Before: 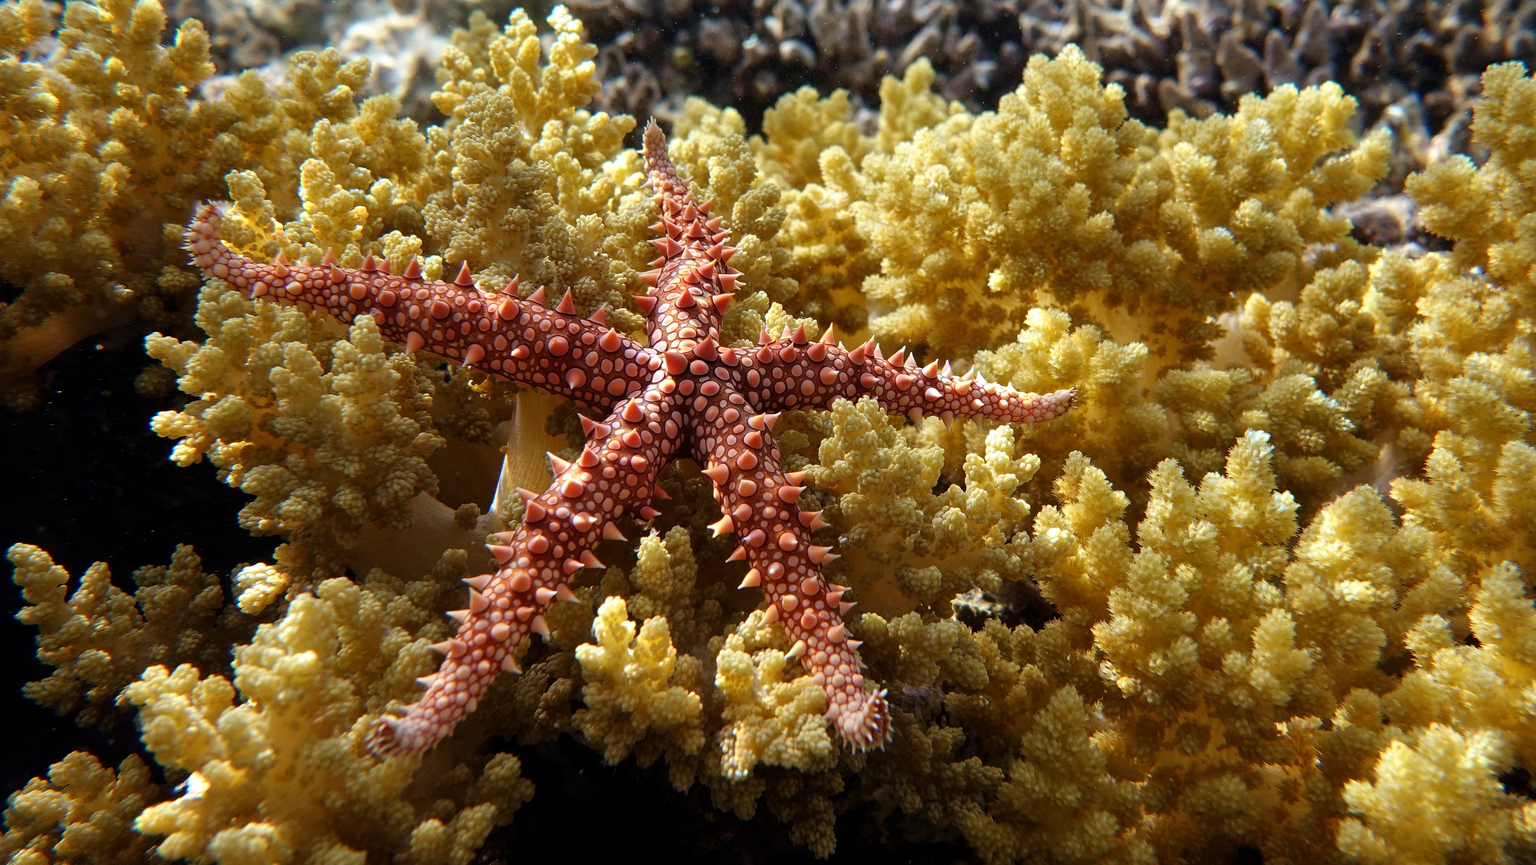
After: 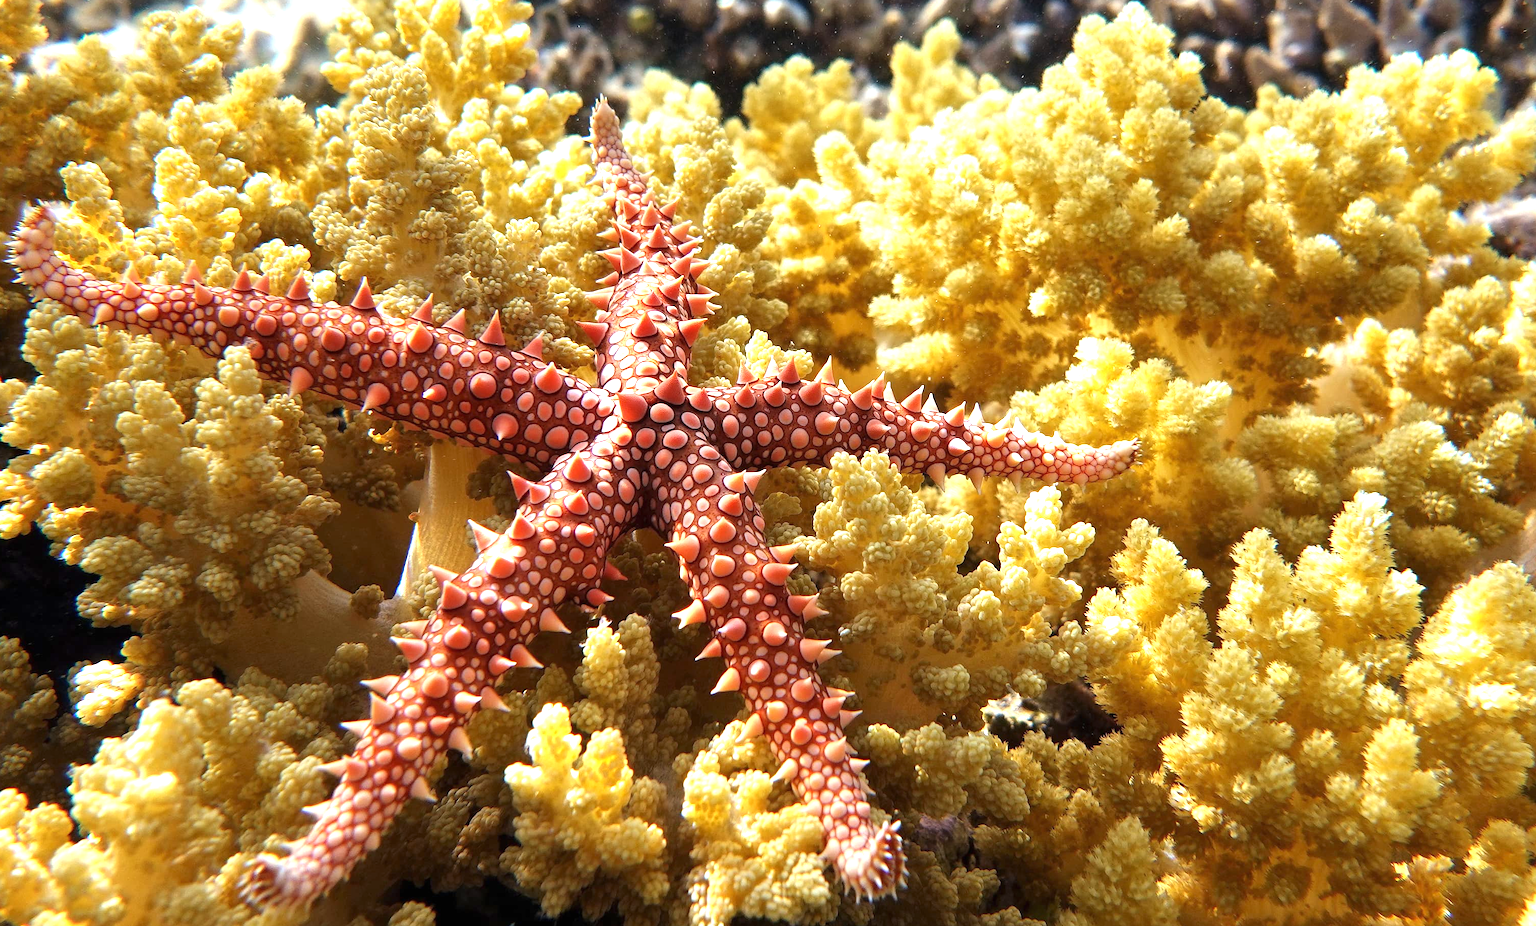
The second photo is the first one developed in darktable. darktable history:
crop: left 11.605%, top 4.932%, right 9.601%, bottom 10.626%
exposure: black level correction 0, exposure 1.099 EV, compensate highlight preservation false
